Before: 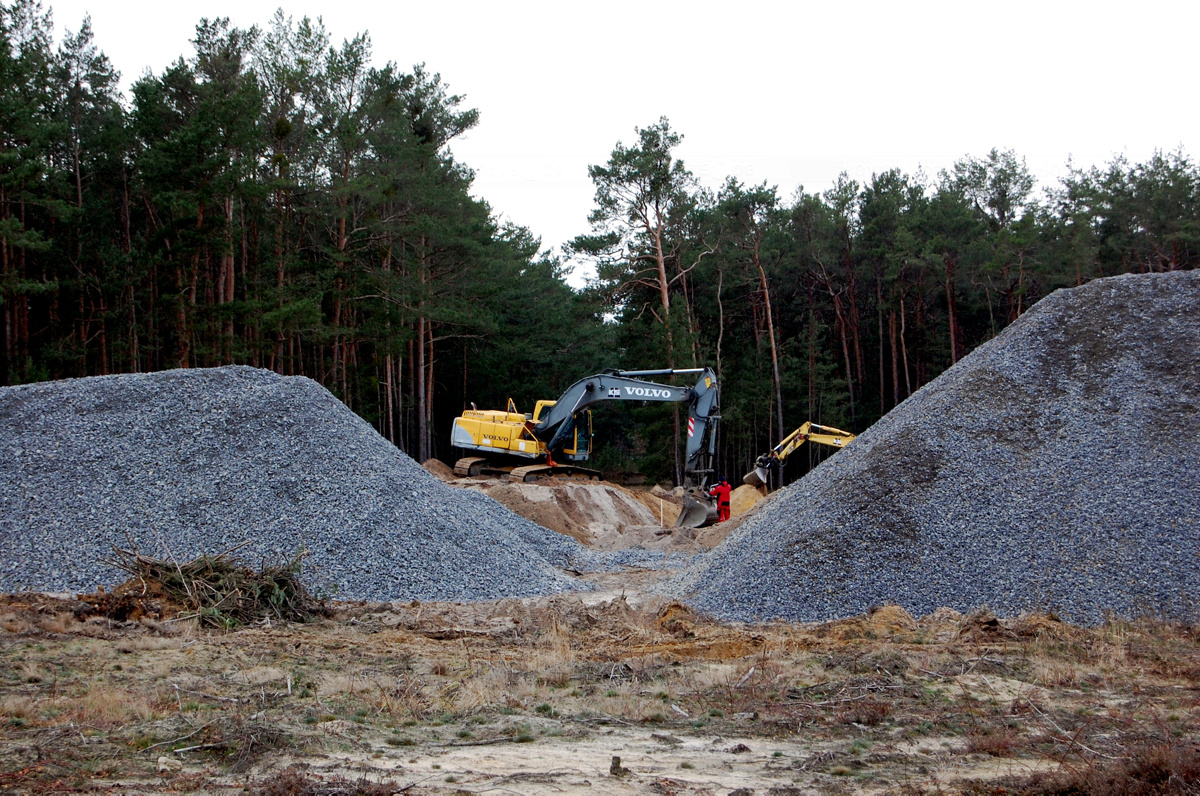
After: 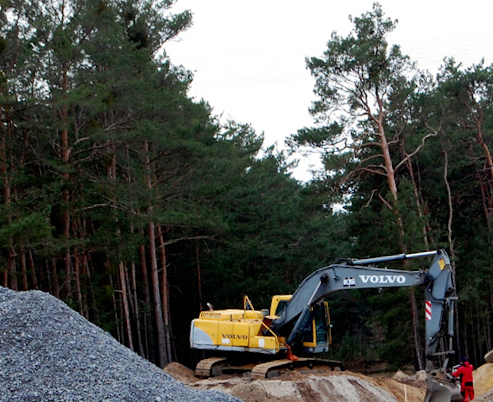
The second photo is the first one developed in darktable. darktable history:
crop: left 20.248%, top 10.86%, right 35.675%, bottom 34.321%
rotate and perspective: rotation -4.57°, crop left 0.054, crop right 0.944, crop top 0.087, crop bottom 0.914
